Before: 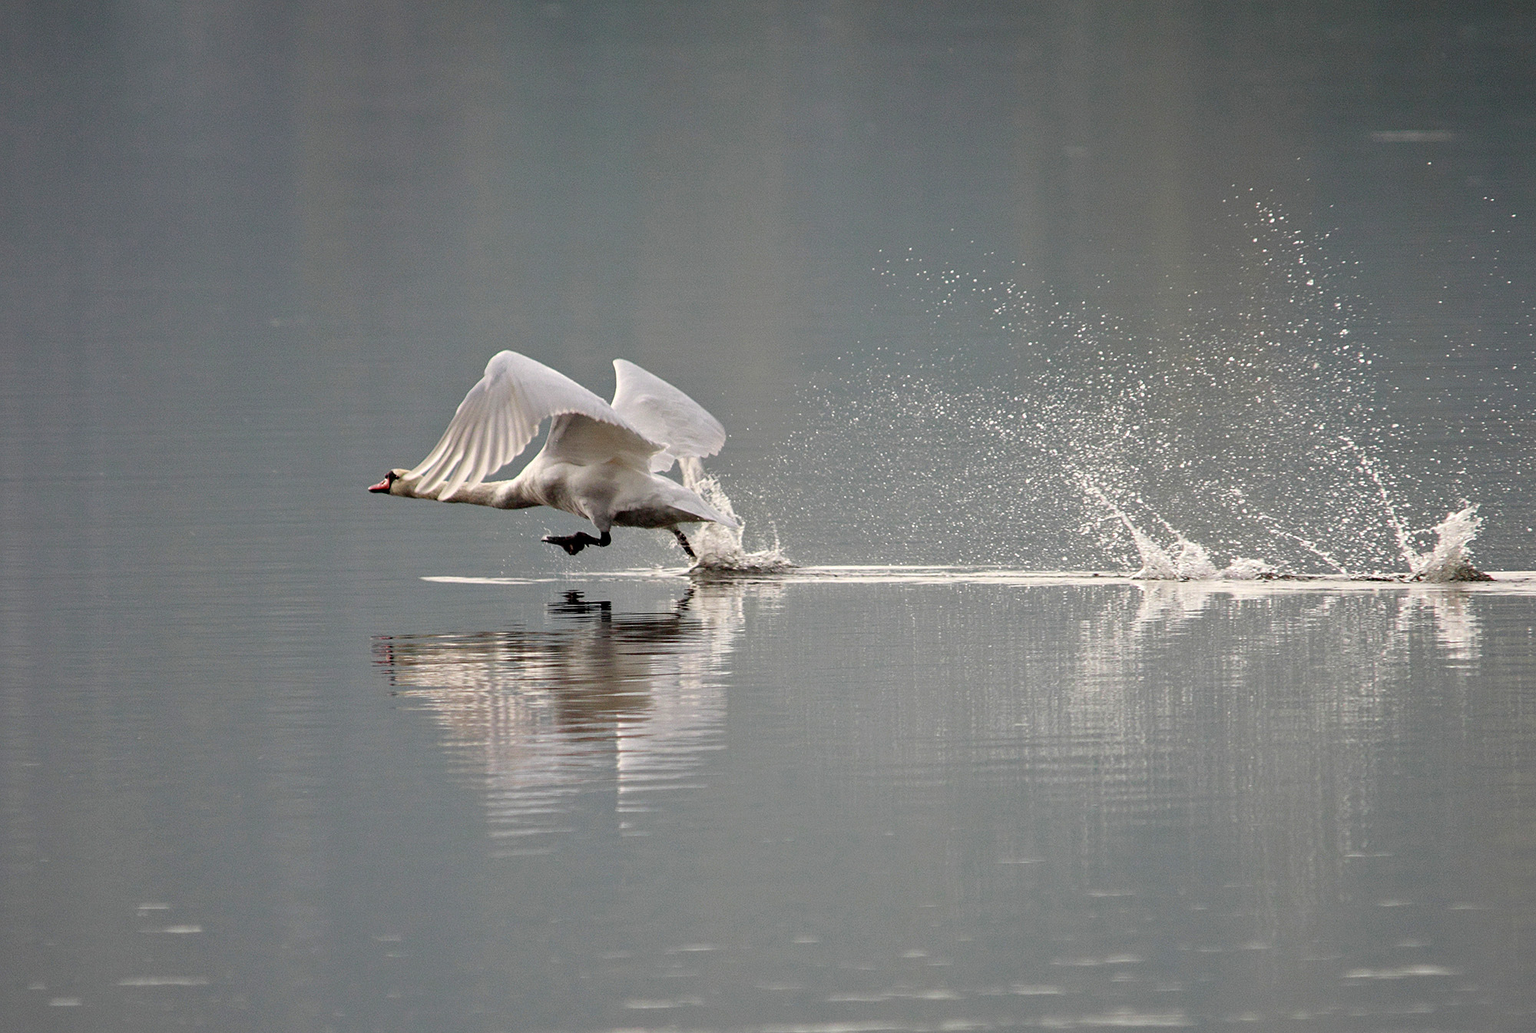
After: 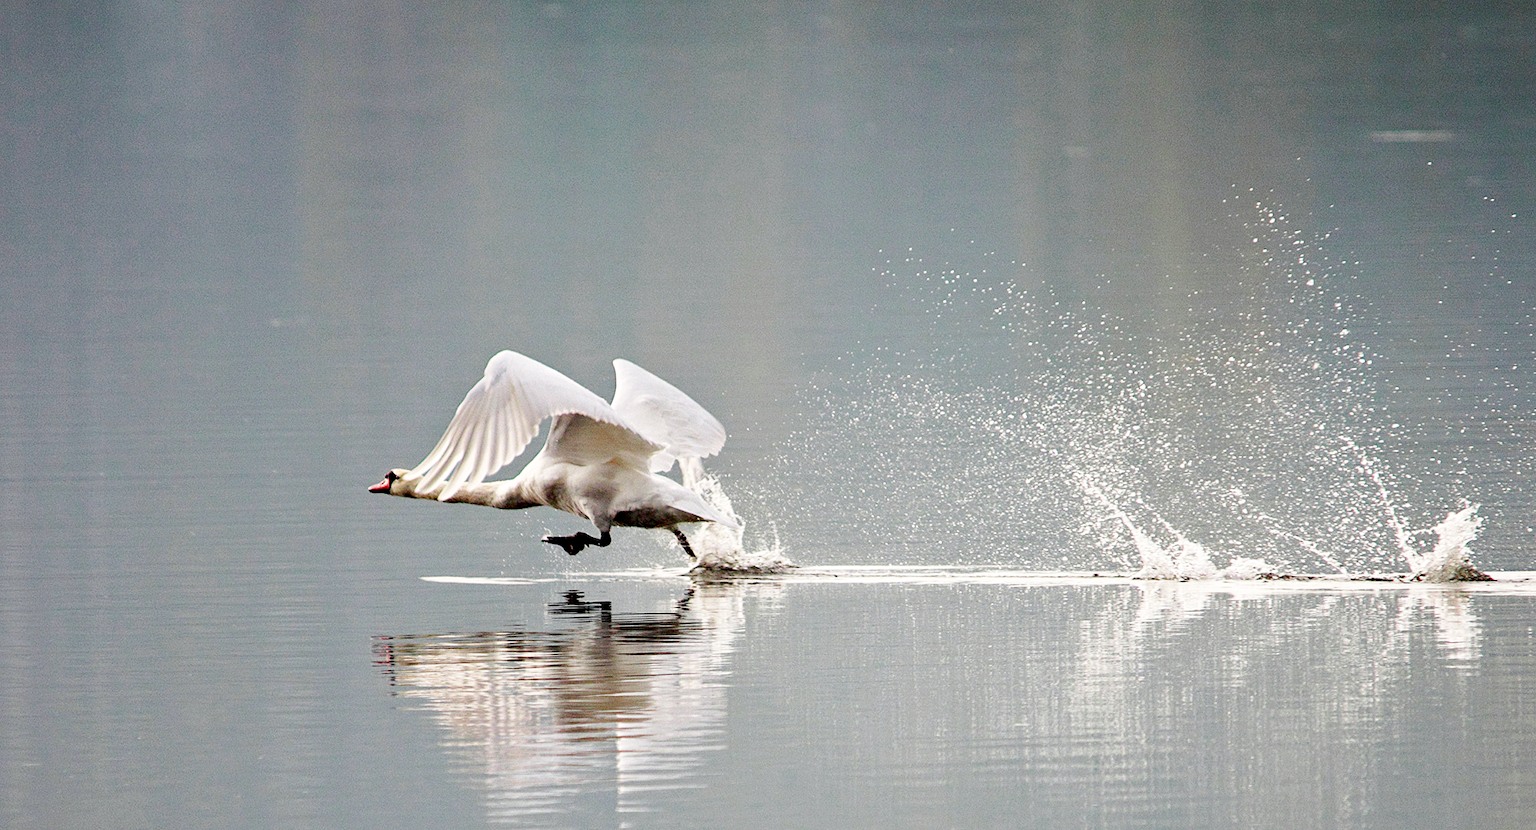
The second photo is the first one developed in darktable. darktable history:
base curve: curves: ch0 [(0, 0) (0.005, 0.002) (0.15, 0.3) (0.4, 0.7) (0.75, 0.95) (1, 1)], preserve colors none
crop: bottom 19.549%
haze removal: compatibility mode true, adaptive false
